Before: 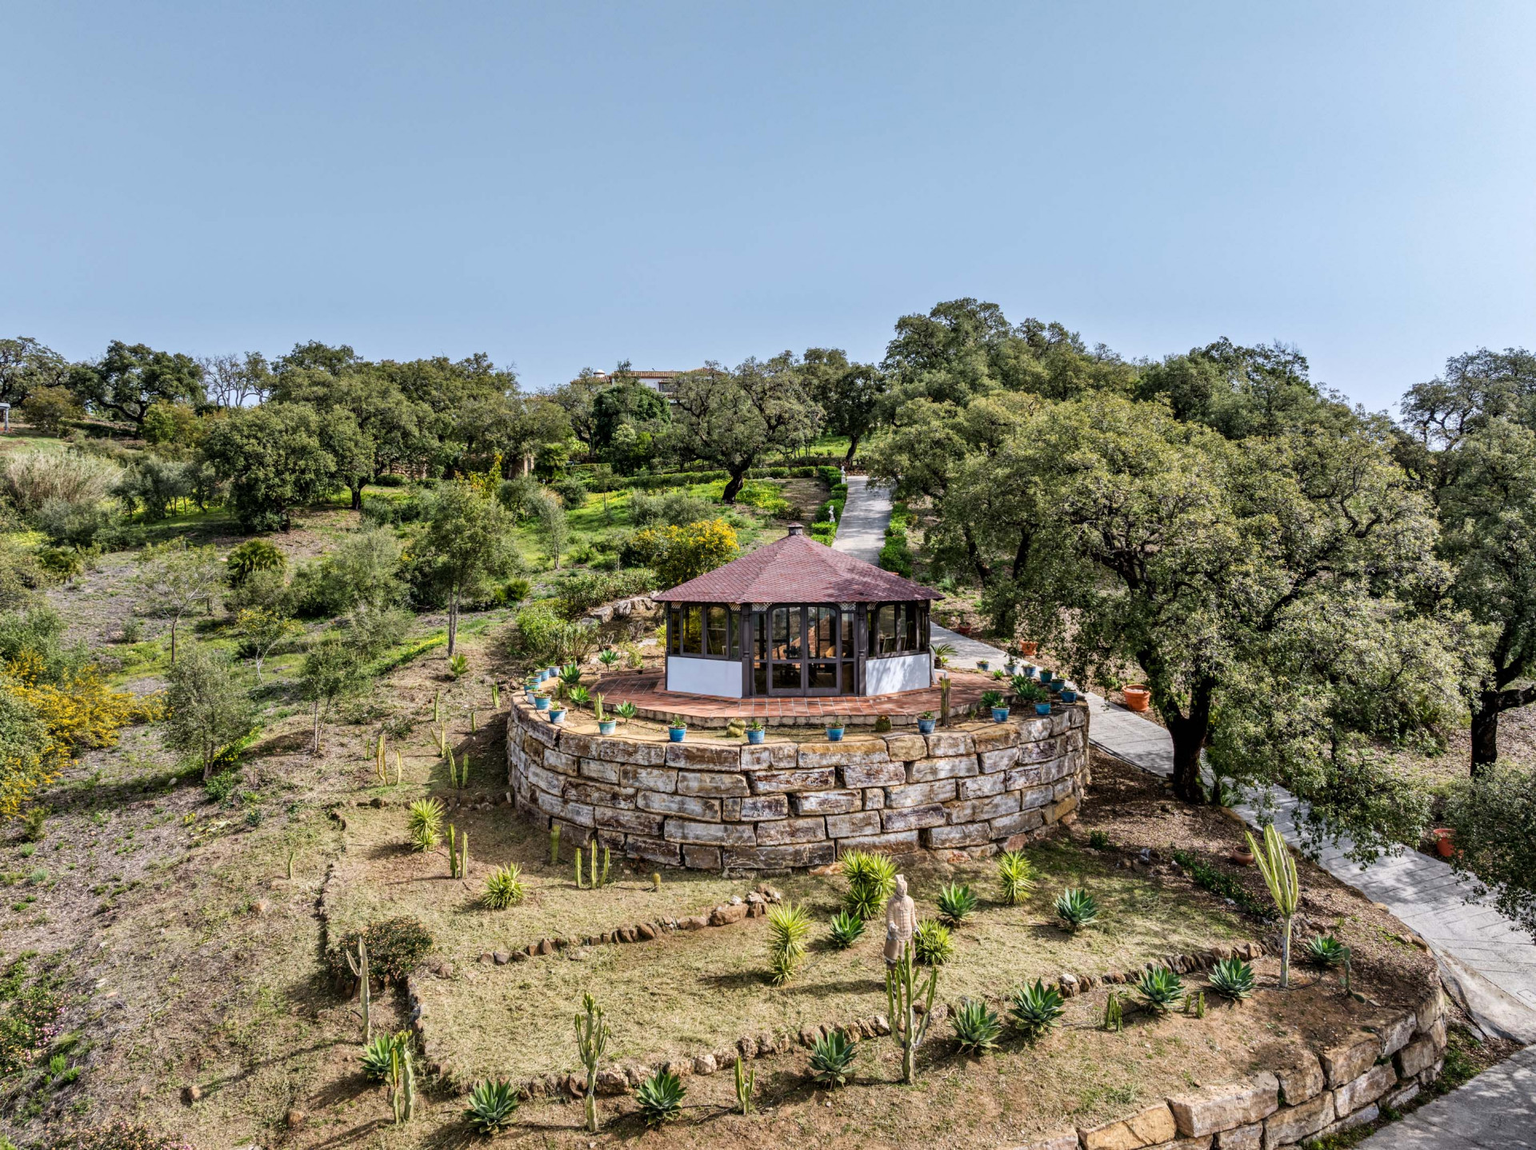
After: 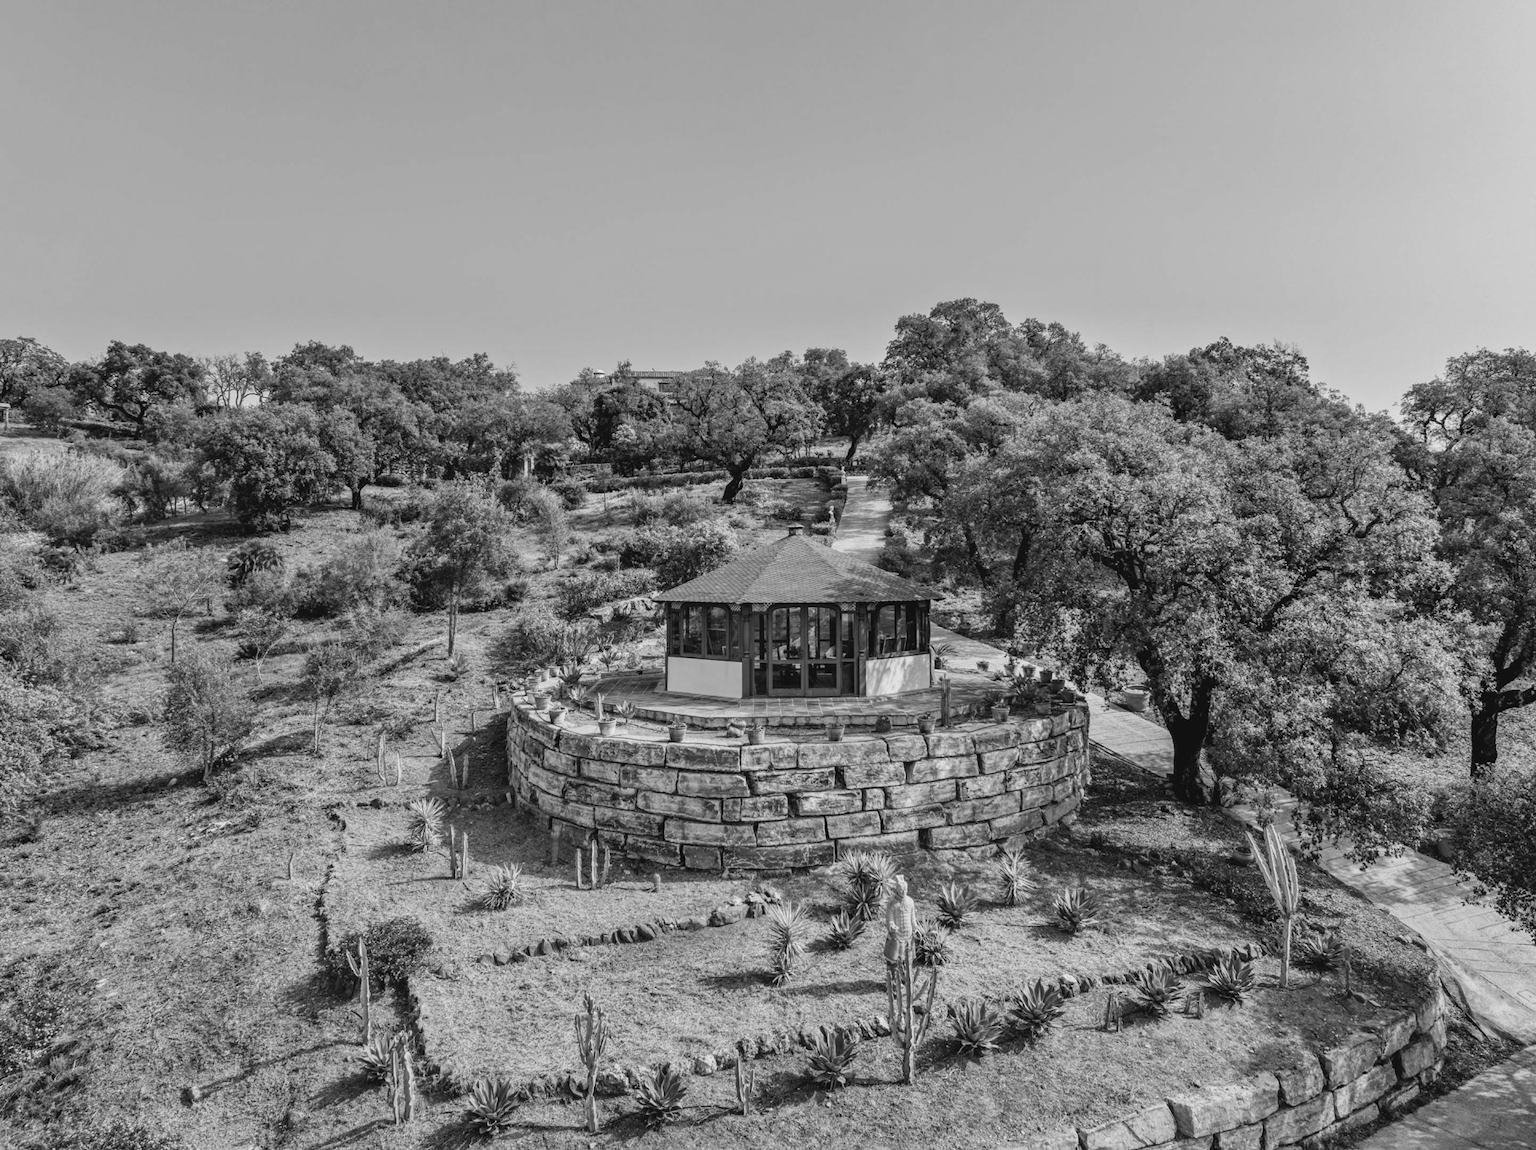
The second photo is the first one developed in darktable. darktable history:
contrast brightness saturation: contrast -0.1, saturation -0.1
monochrome: a -35.87, b 49.73, size 1.7
